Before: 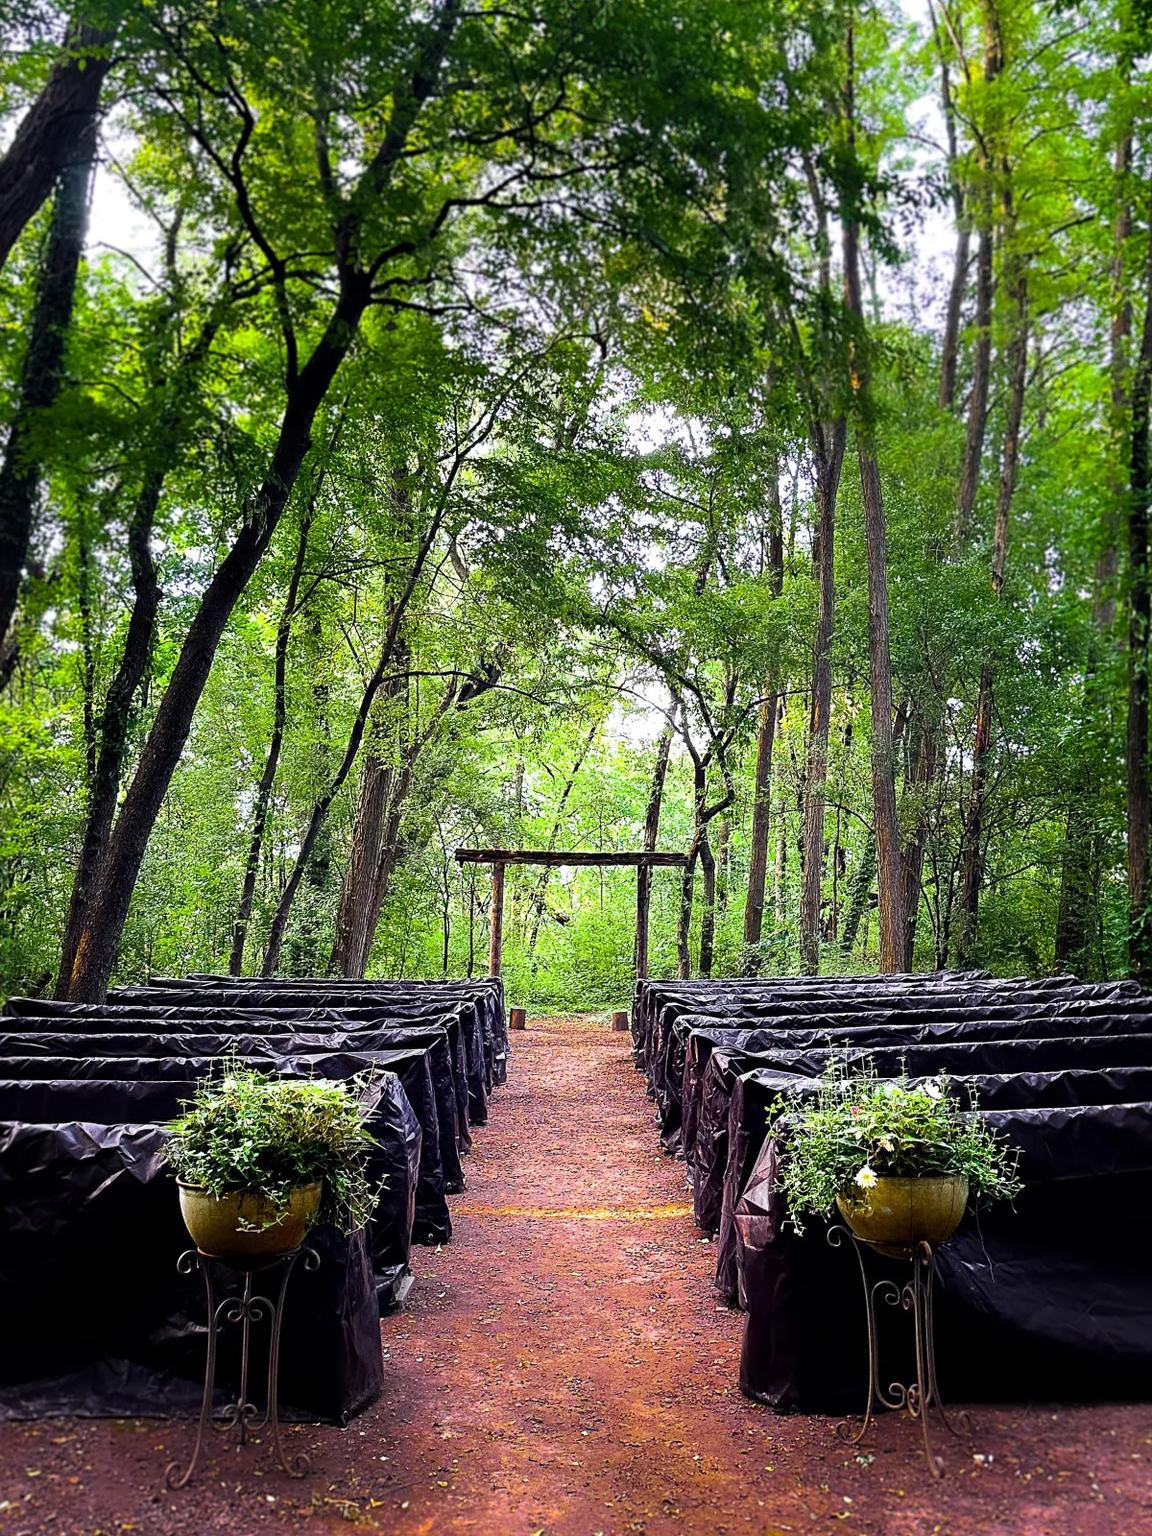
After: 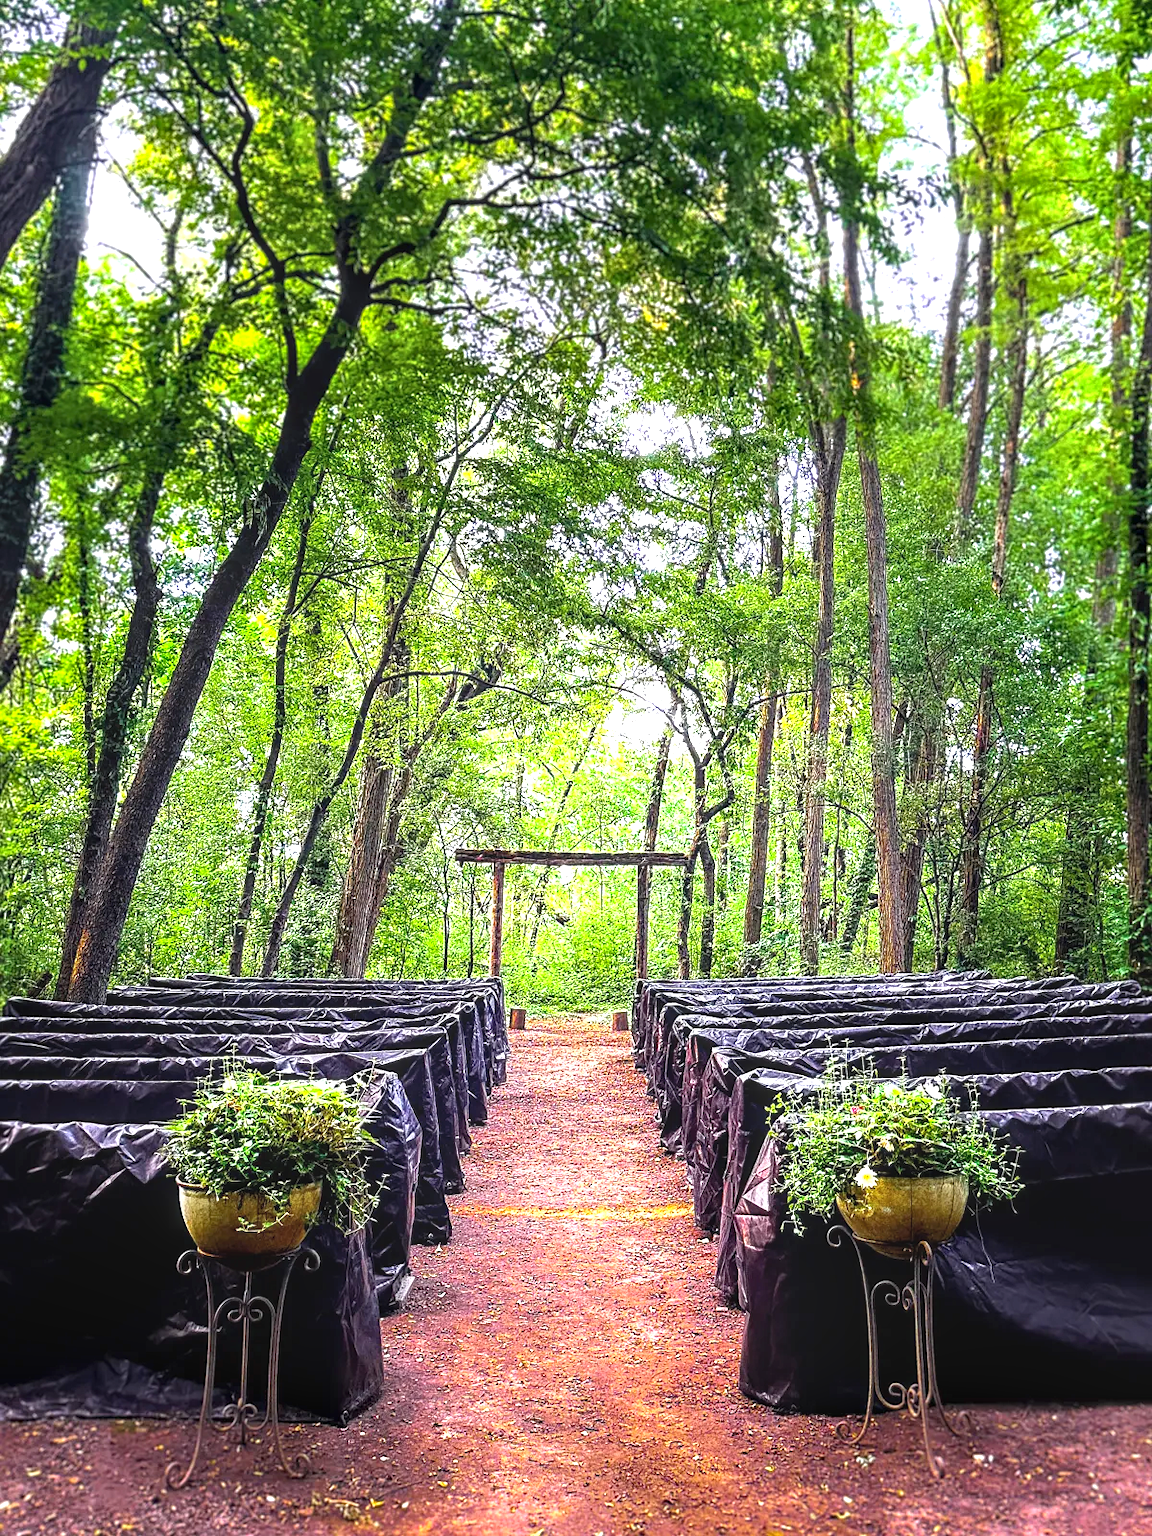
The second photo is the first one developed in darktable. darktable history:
local contrast: highlights 0%, shadows 0%, detail 133%
exposure: black level correction 0, exposure 1.1 EV, compensate highlight preservation false
